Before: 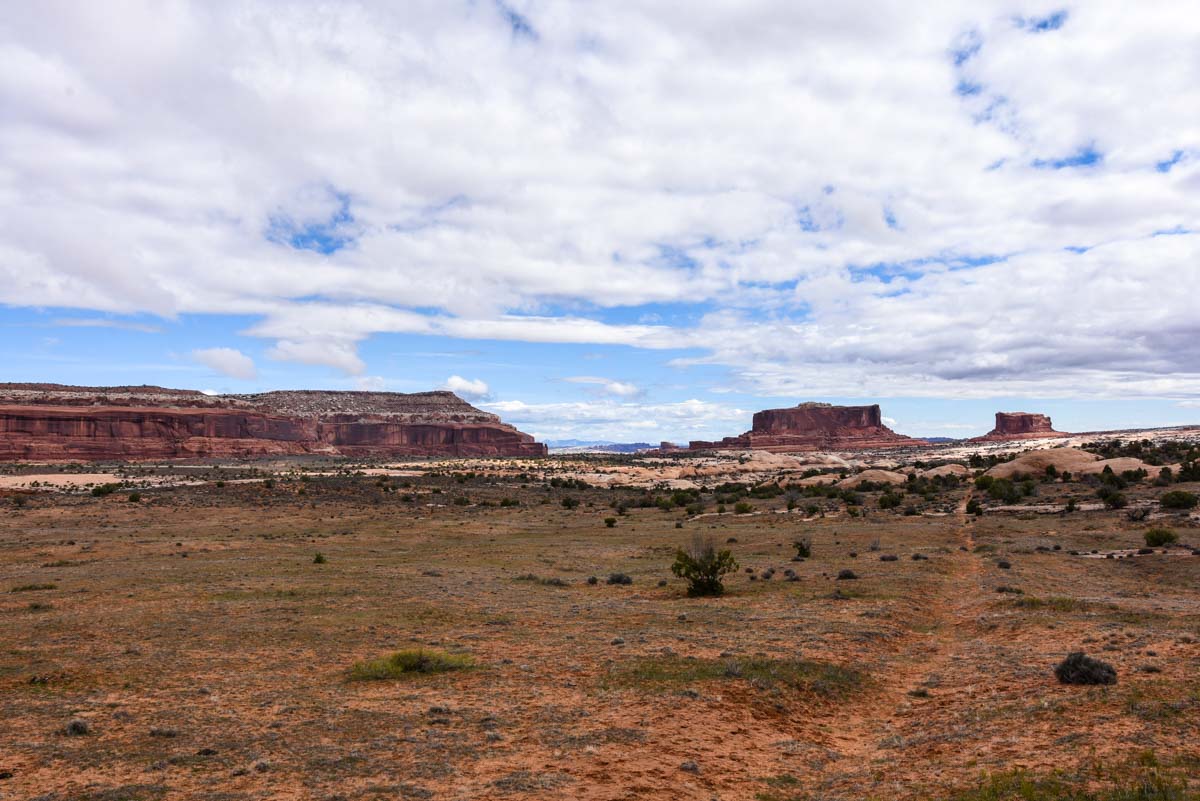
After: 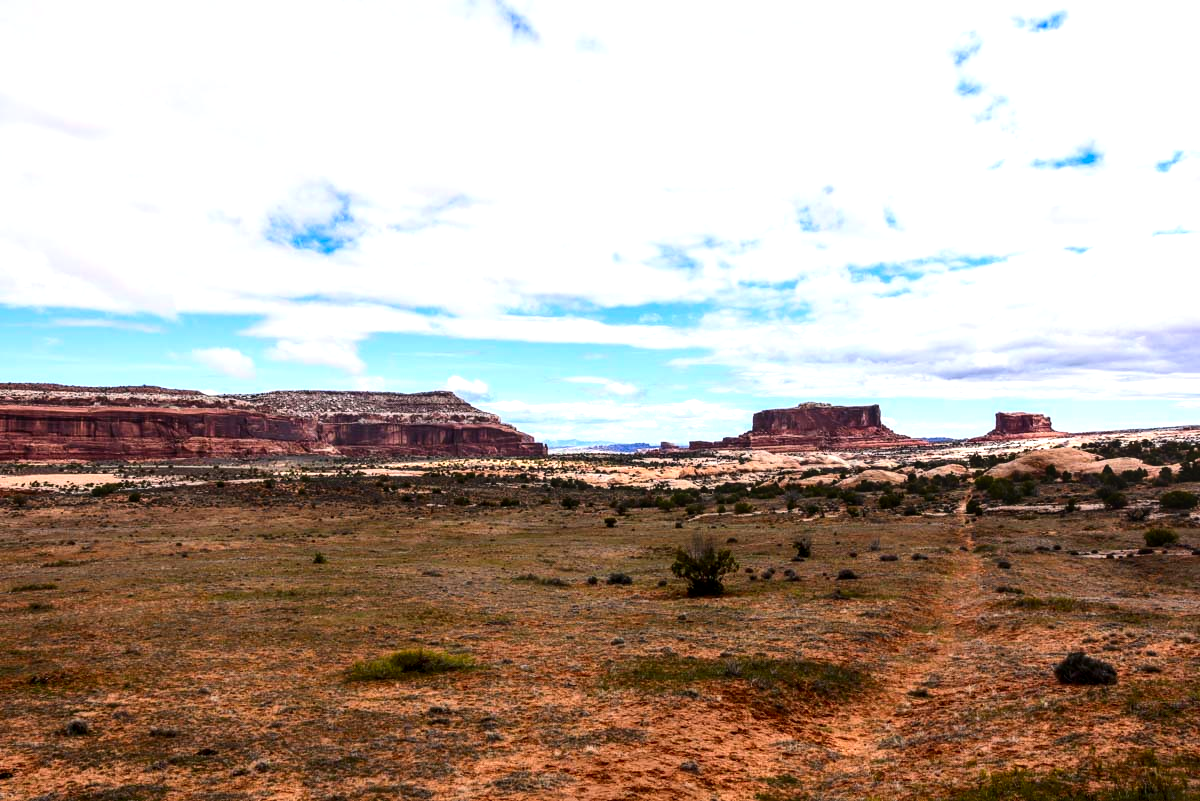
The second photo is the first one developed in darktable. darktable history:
local contrast: on, module defaults
tone equalizer: -8 EV -0.714 EV, -7 EV -0.722 EV, -6 EV -0.616 EV, -5 EV -0.41 EV, -3 EV 0.393 EV, -2 EV 0.6 EV, -1 EV 0.69 EV, +0 EV 0.743 EV, smoothing diameter 2.2%, edges refinement/feathering 21.26, mask exposure compensation -1.57 EV, filter diffusion 5
contrast brightness saturation: contrast 0.183, saturation 0.298
